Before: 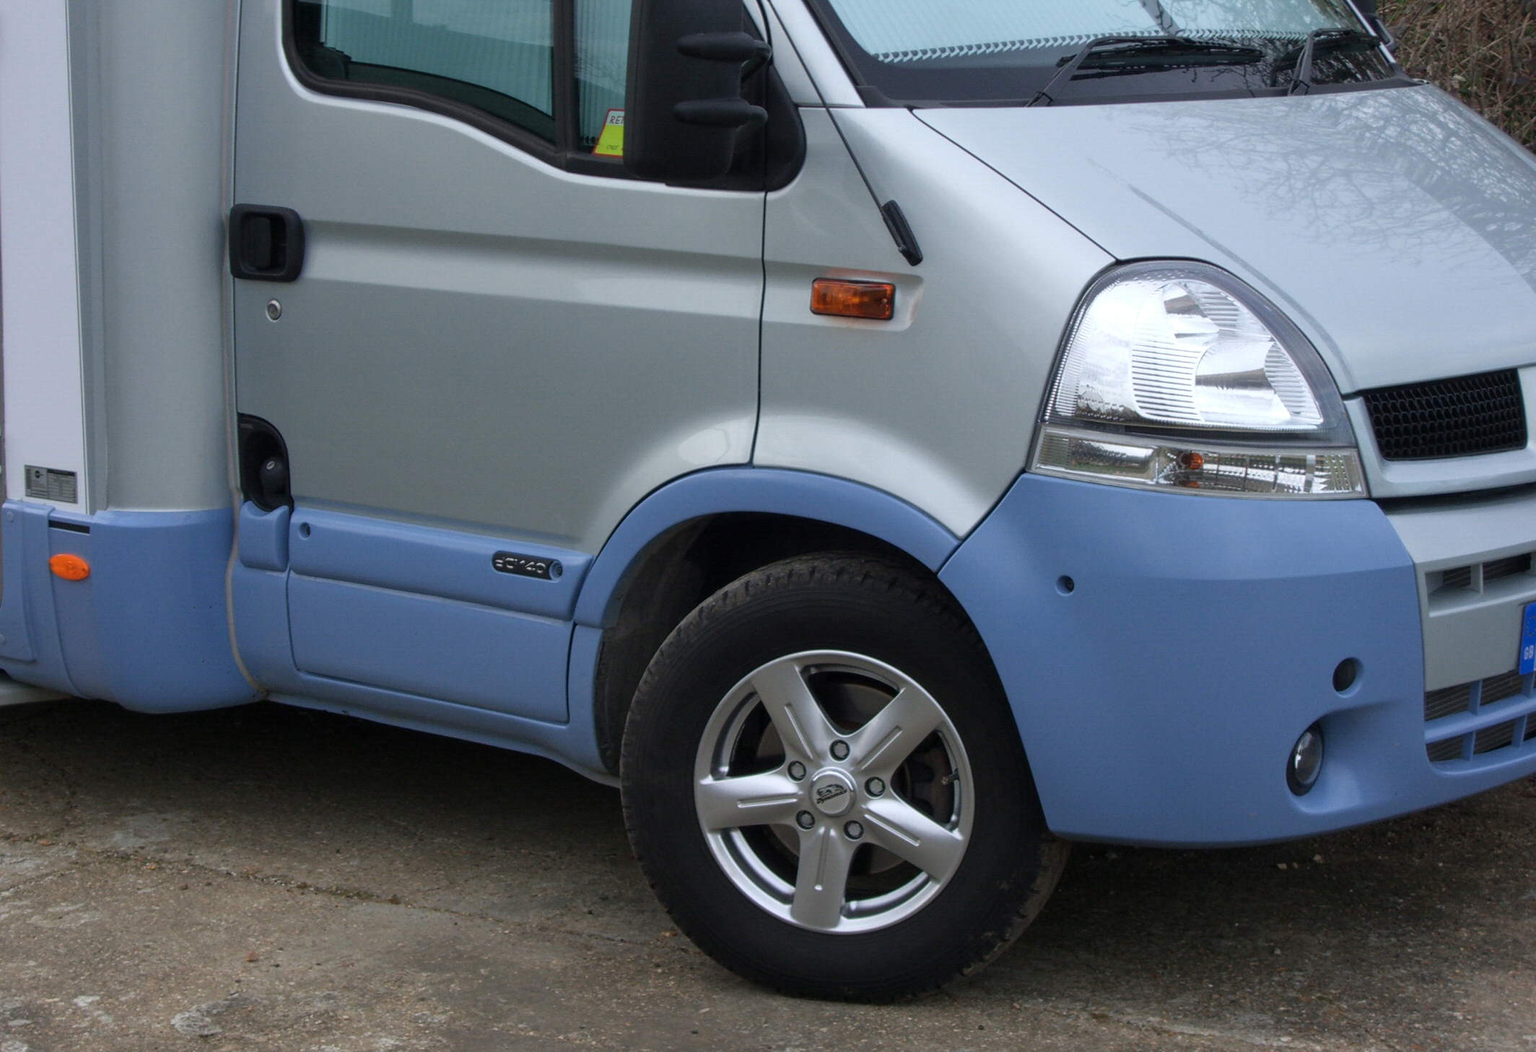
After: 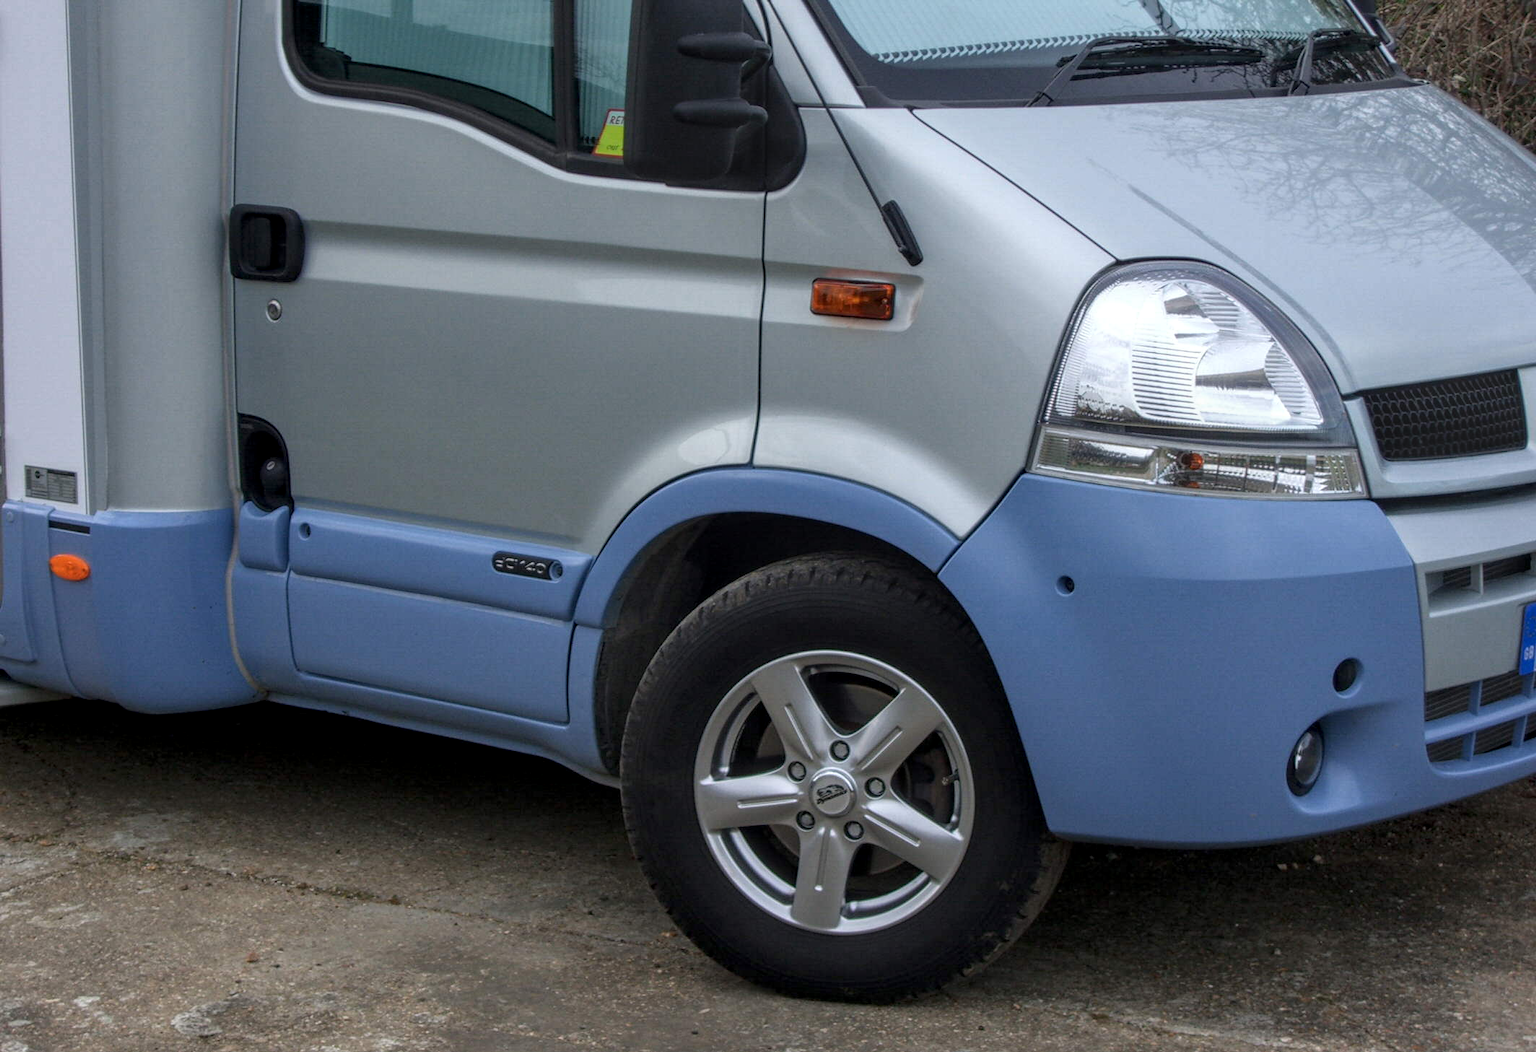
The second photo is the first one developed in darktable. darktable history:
local contrast: highlights 4%, shadows 4%, detail 133%
